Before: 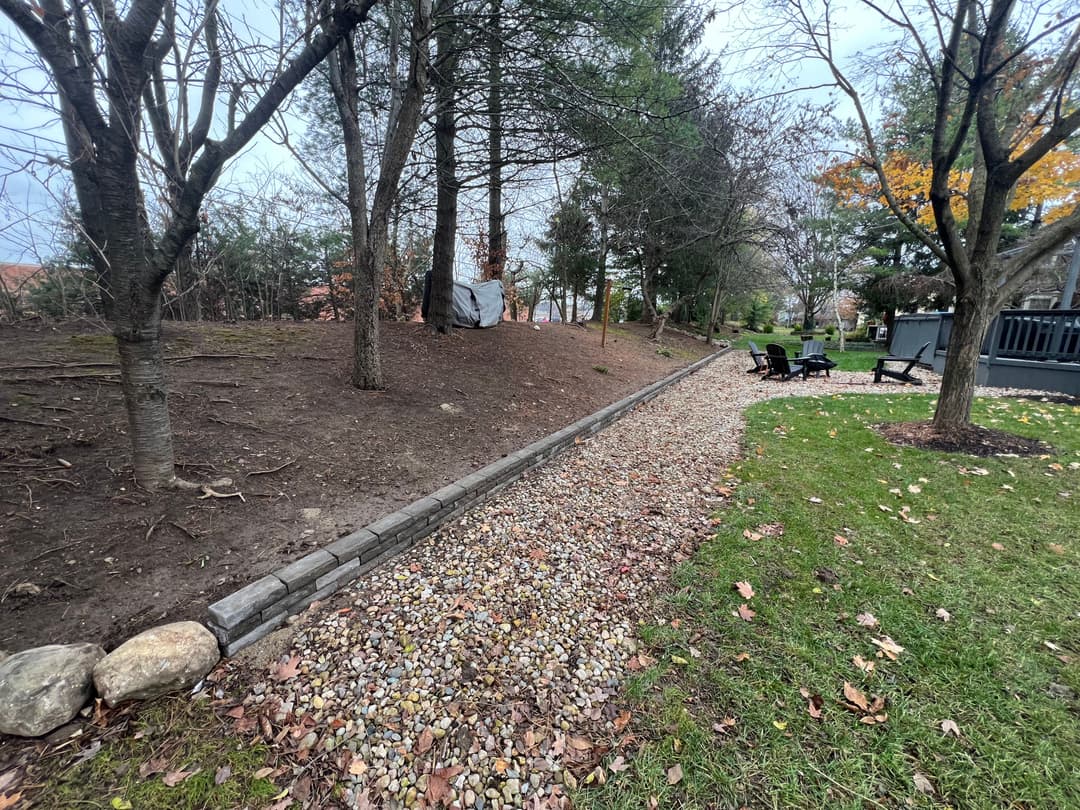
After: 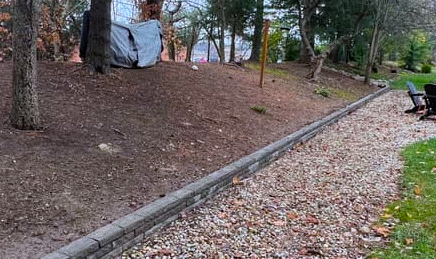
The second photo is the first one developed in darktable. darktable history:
crop: left 31.751%, top 32.172%, right 27.8%, bottom 35.83%
white balance: red 0.984, blue 1.059
color balance rgb: perceptual saturation grading › global saturation 30%, global vibrance 20%
grain: coarseness 0.09 ISO
shadows and highlights: white point adjustment -3.64, highlights -63.34, highlights color adjustment 42%, soften with gaussian
